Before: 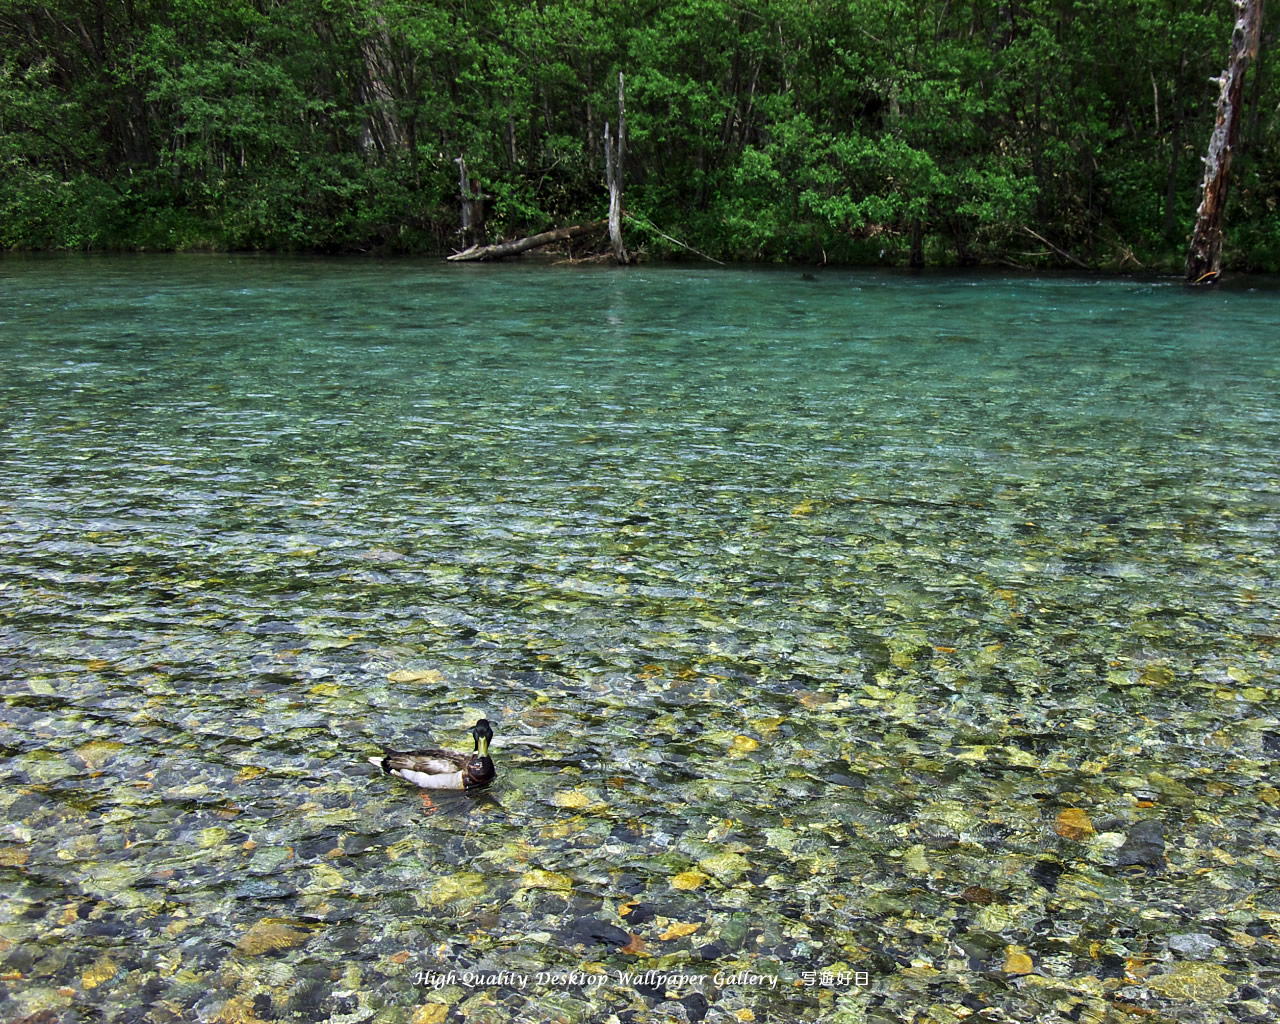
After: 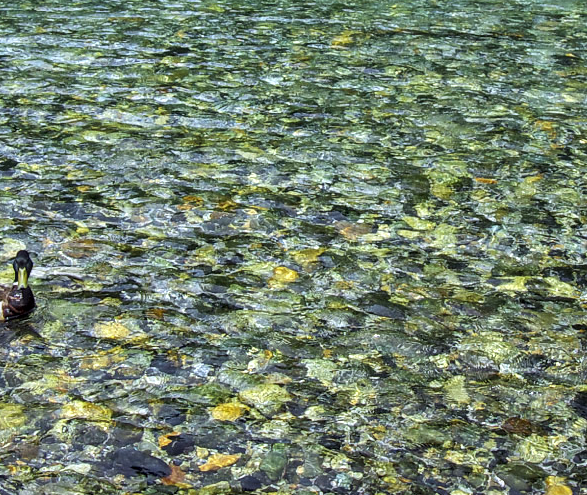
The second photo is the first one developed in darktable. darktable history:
white balance: red 0.98, blue 1.034
local contrast: on, module defaults
crop: left 35.976%, top 45.819%, right 18.162%, bottom 5.807%
